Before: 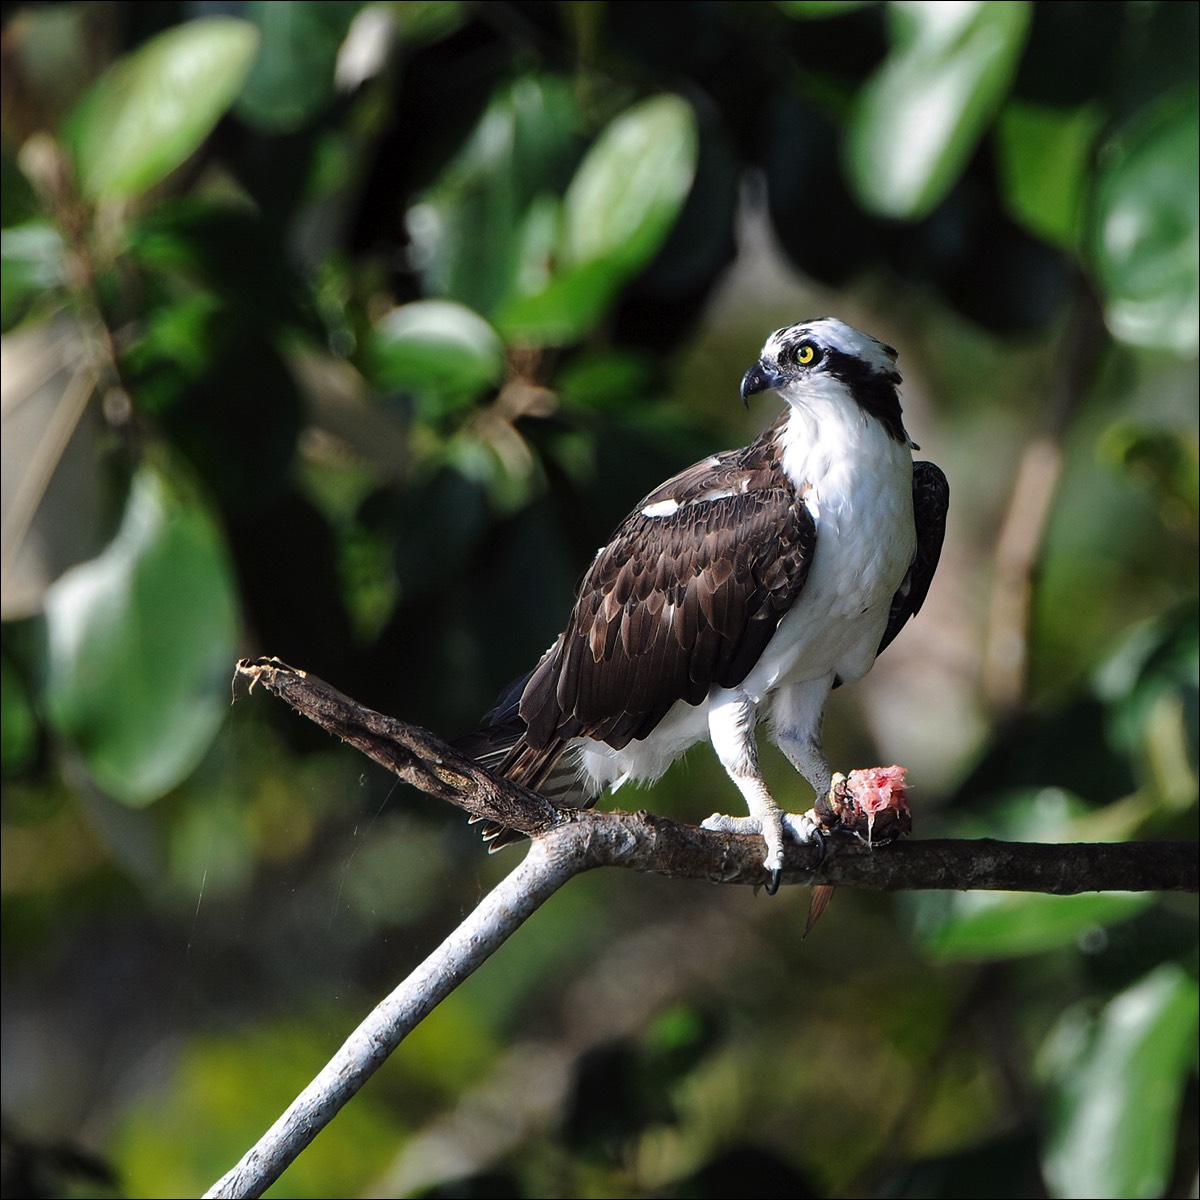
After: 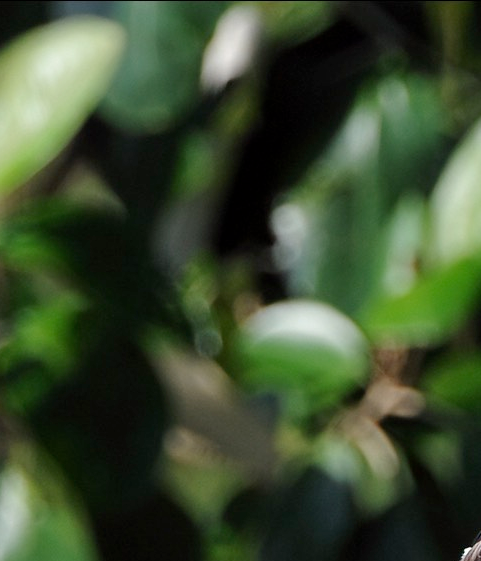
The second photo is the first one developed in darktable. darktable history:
crop and rotate: left 11.224%, top 0.071%, right 48.665%, bottom 53.101%
